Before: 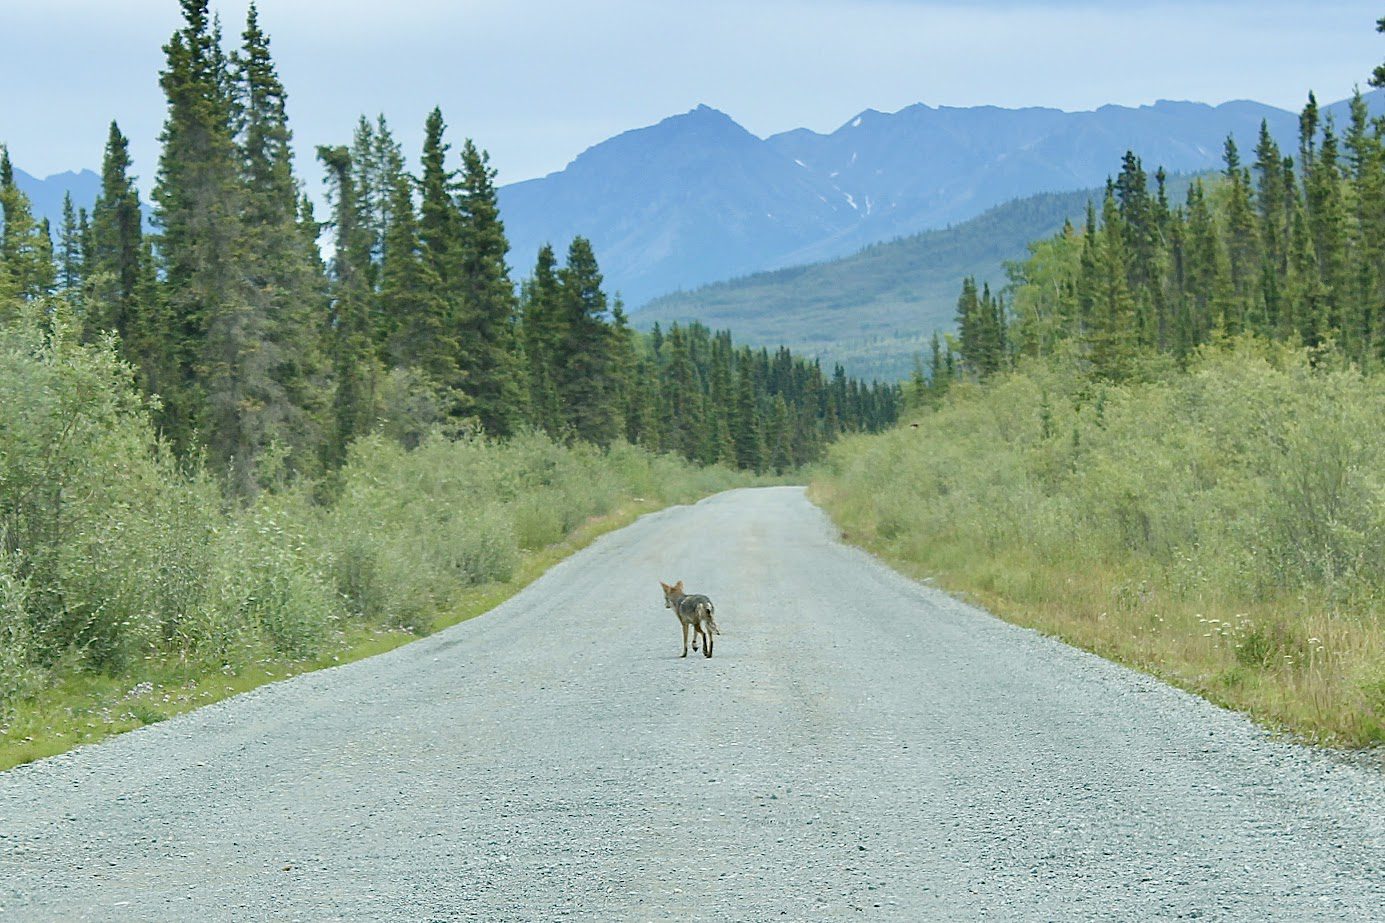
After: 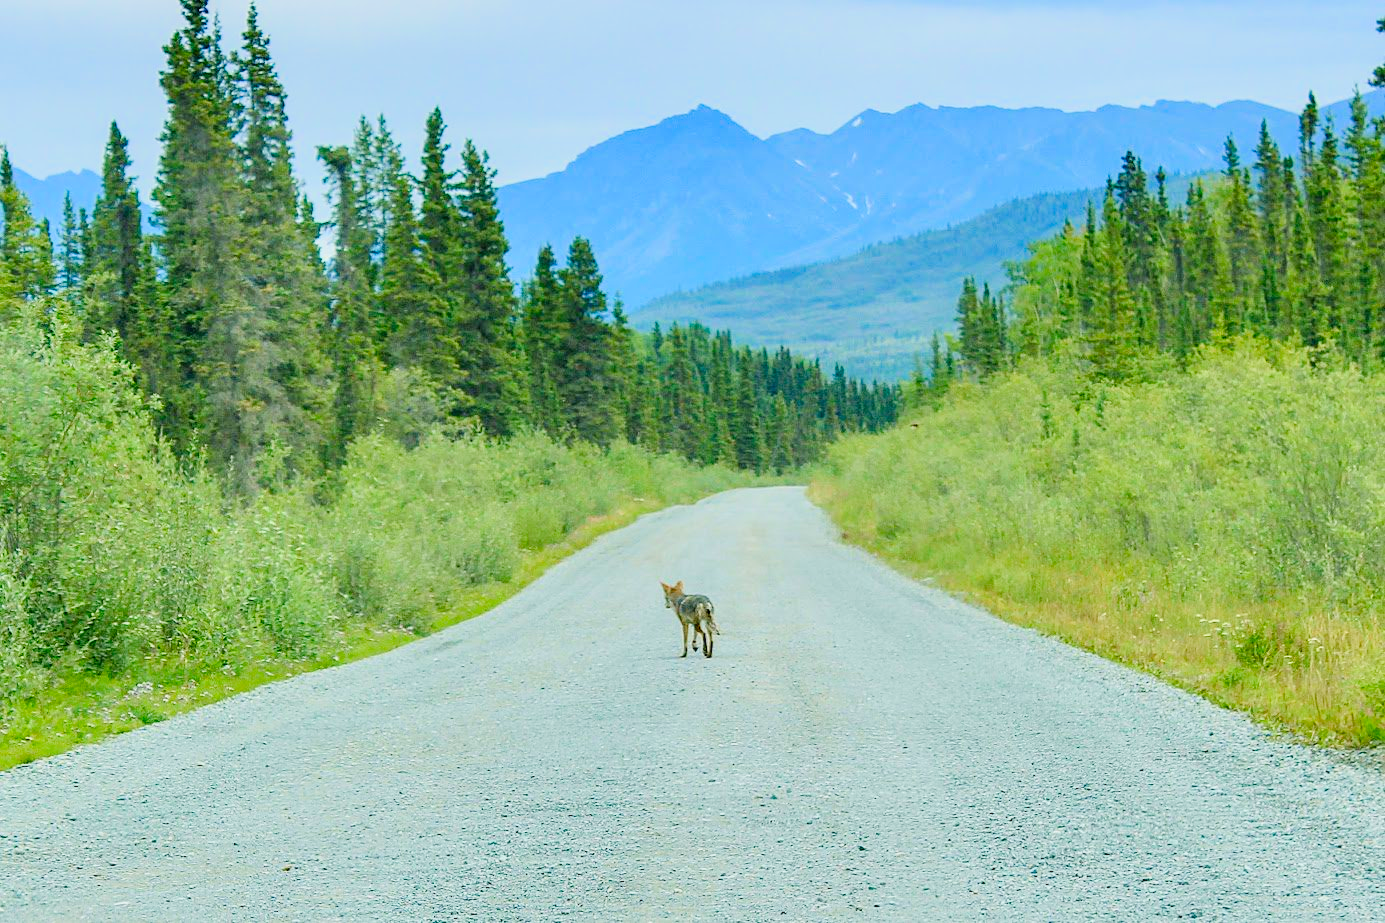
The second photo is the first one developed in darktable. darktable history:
exposure: black level correction 0, exposure 0.693 EV, compensate highlight preservation false
filmic rgb: black relative exposure -7.65 EV, white relative exposure 4.56 EV, hardness 3.61
color correction: highlights b* 0.044, saturation 1.84
local contrast: on, module defaults
